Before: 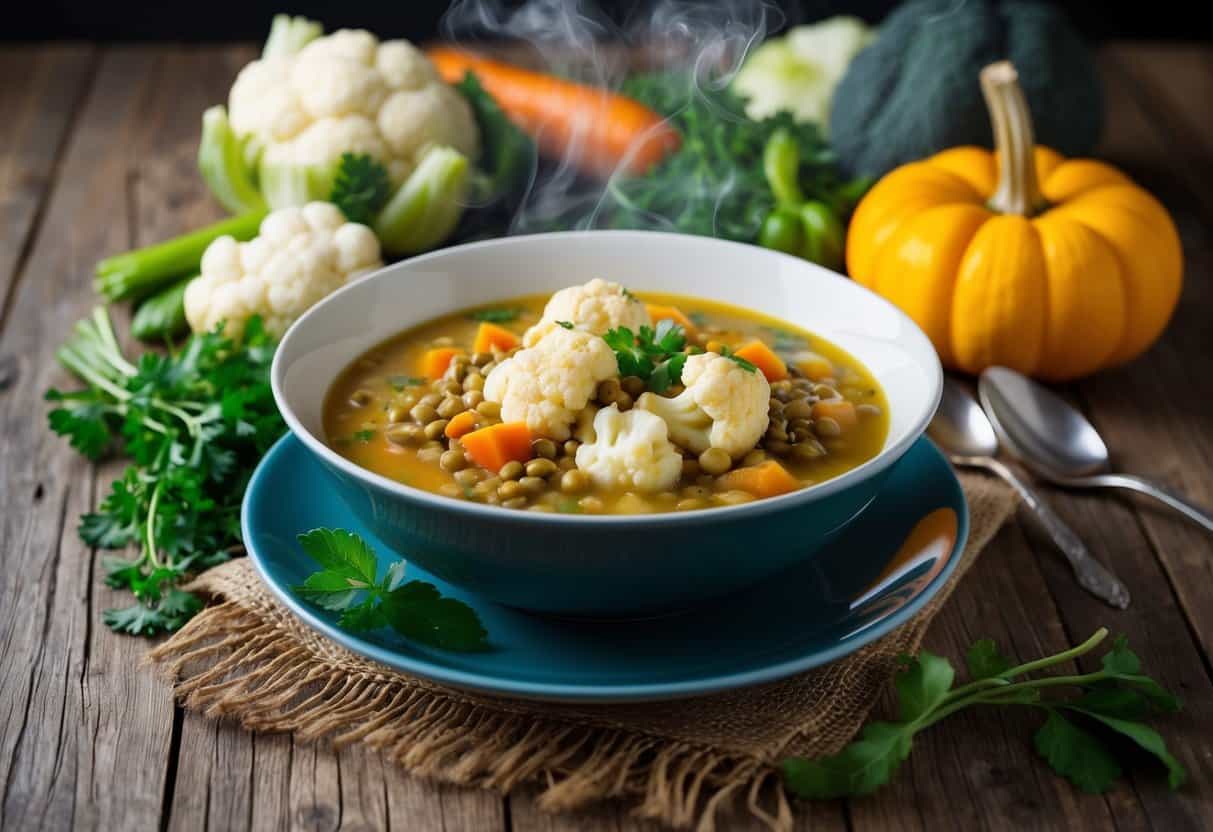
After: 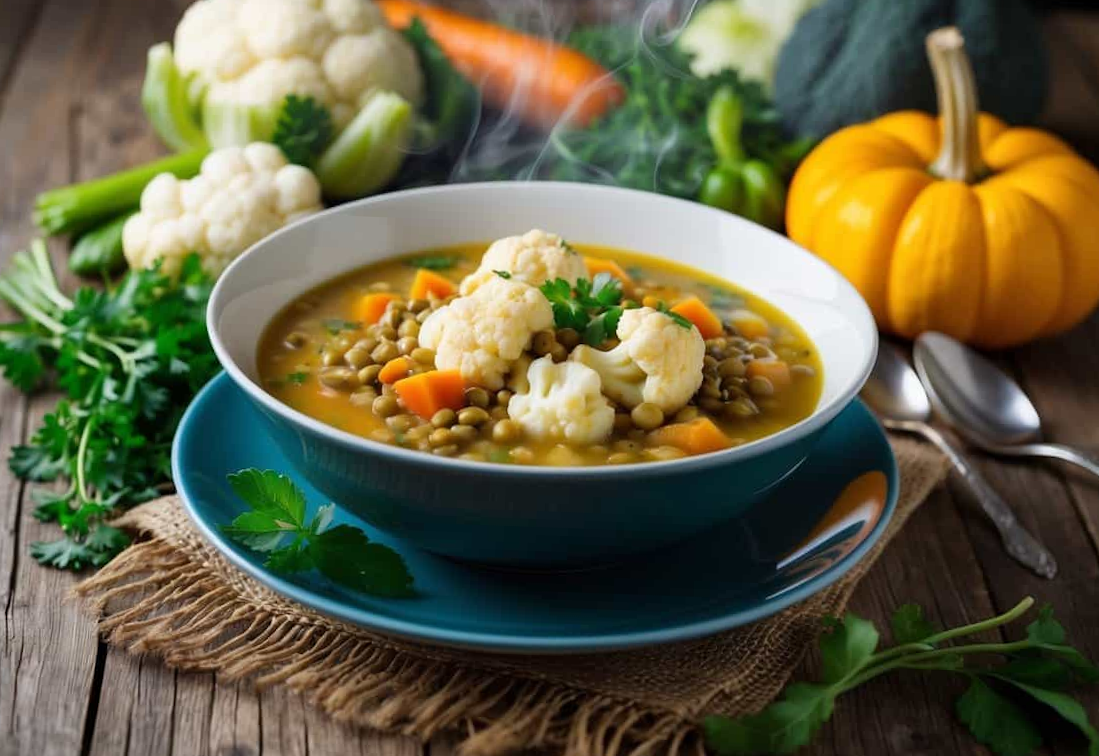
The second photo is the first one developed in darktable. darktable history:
crop and rotate: angle -2.09°, left 3.158%, top 3.665%, right 1.406%, bottom 0.646%
